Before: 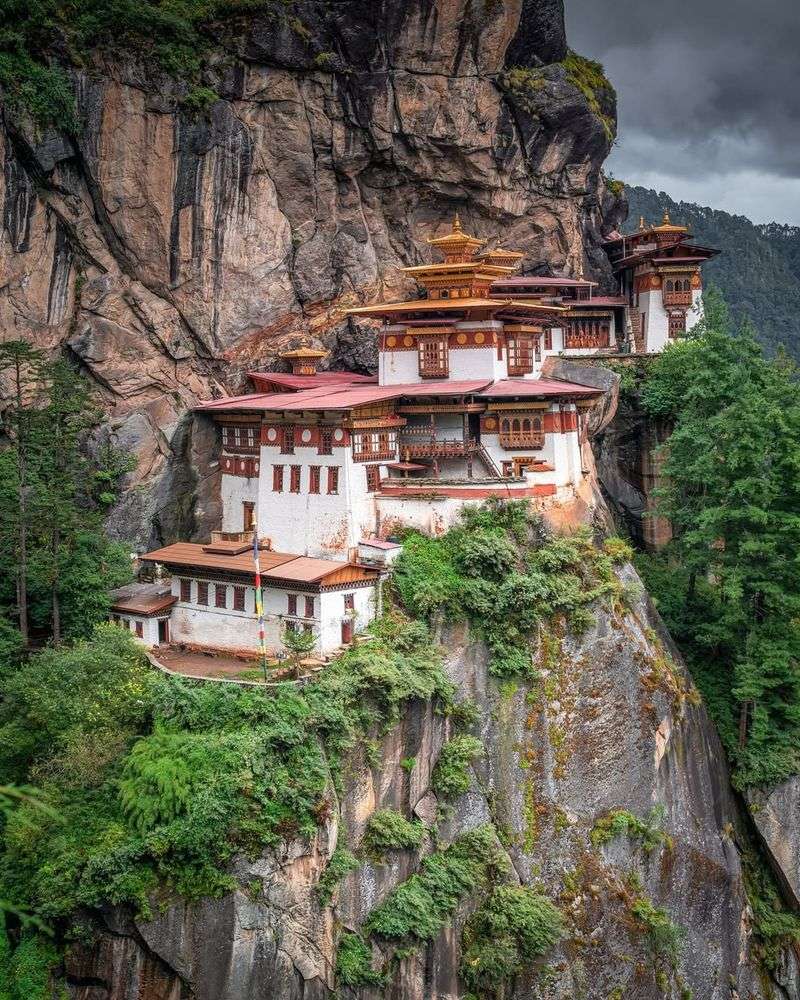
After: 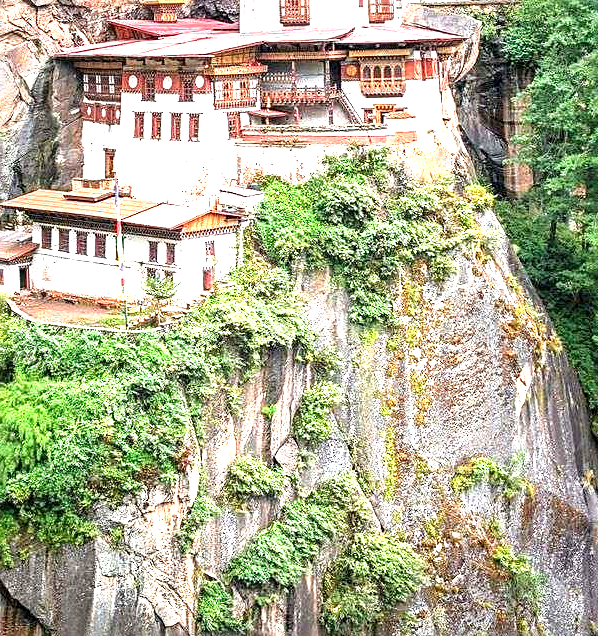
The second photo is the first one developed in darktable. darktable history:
exposure: black level correction 0.001, exposure 1.736 EV, compensate exposure bias true, compensate highlight preservation false
crop and rotate: left 17.45%, top 35.337%, right 7.705%, bottom 1.012%
sharpen: on, module defaults
